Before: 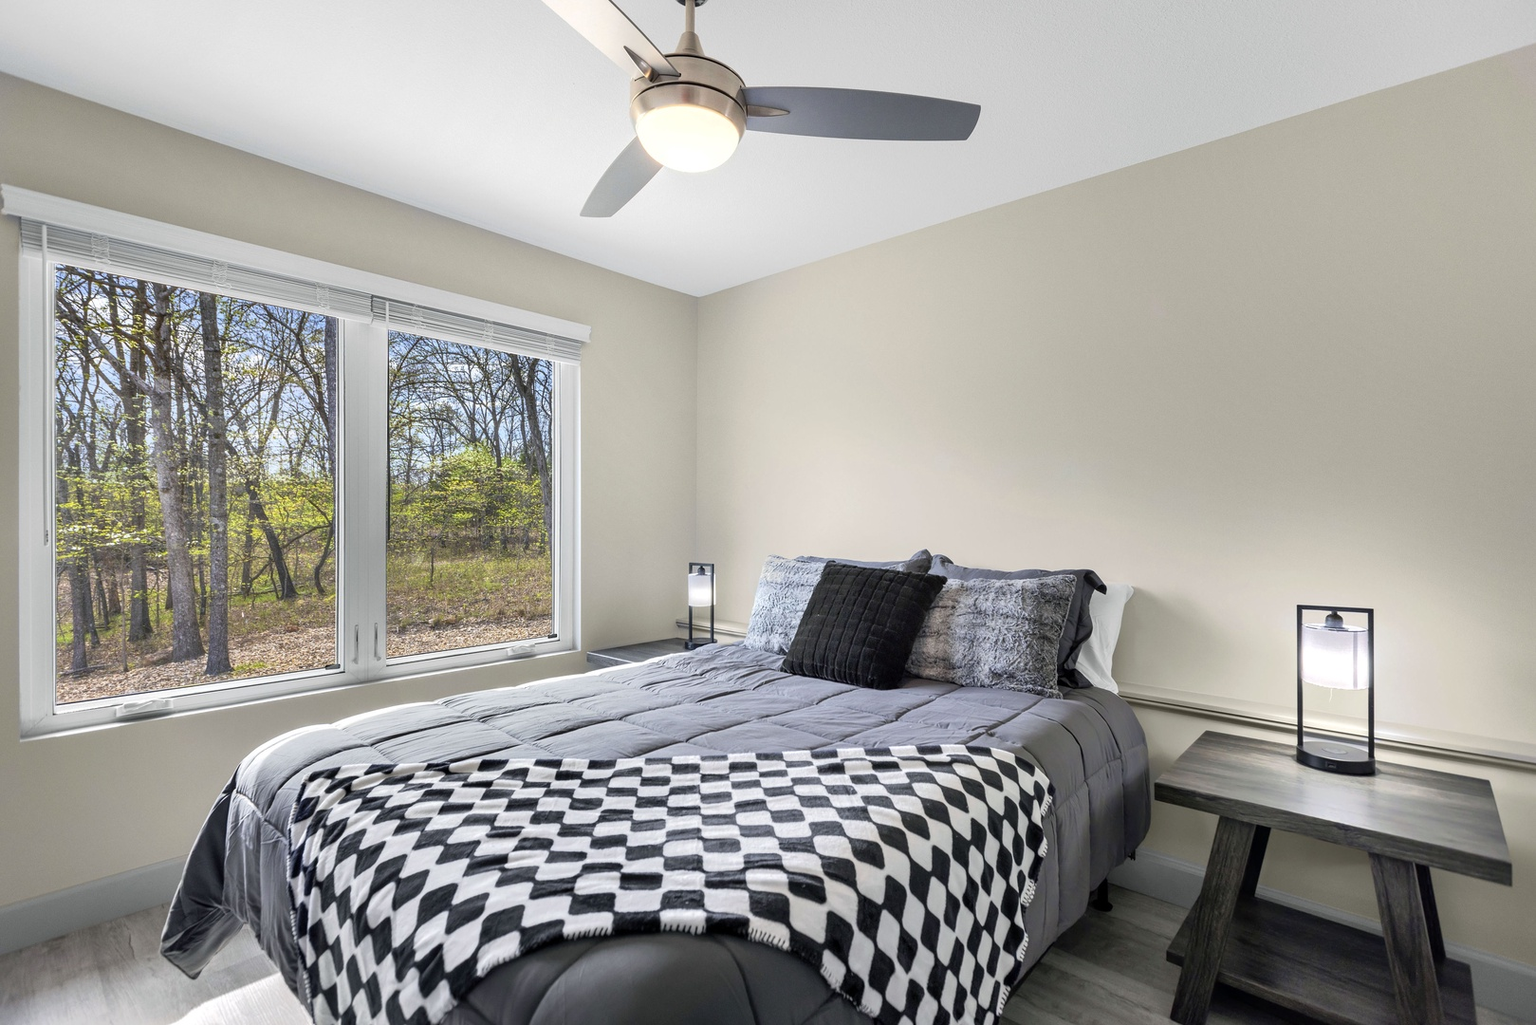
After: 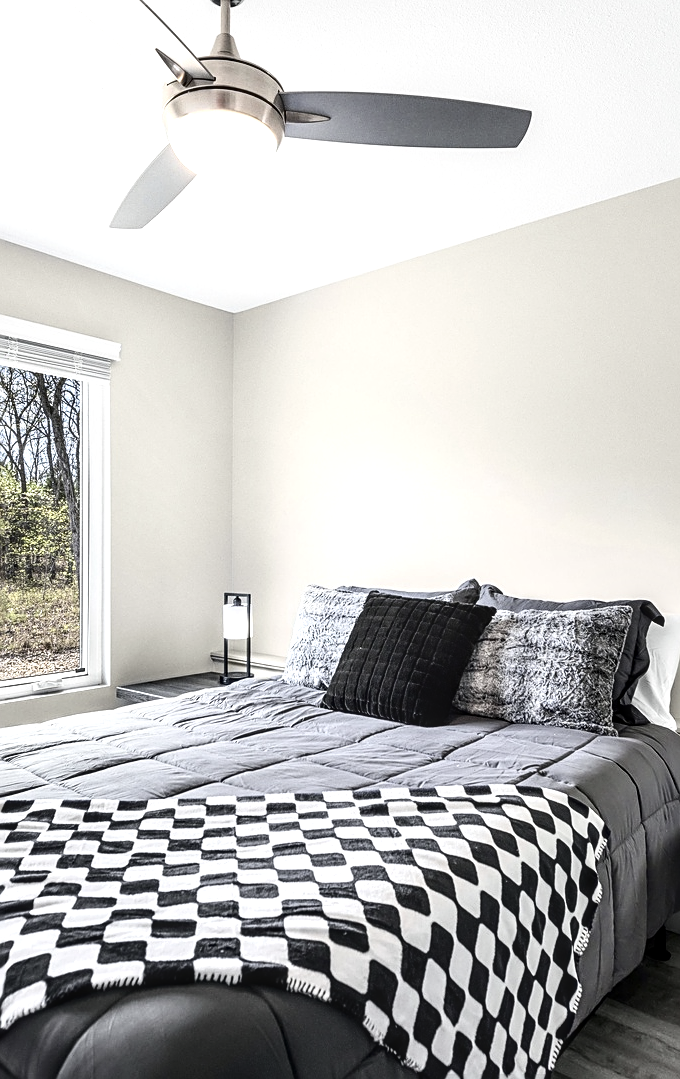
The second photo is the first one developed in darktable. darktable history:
crop: left 31.055%, right 26.938%
sharpen: on, module defaults
tone equalizer: -8 EV -0.406 EV, -7 EV -0.399 EV, -6 EV -0.301 EV, -5 EV -0.197 EV, -3 EV 0.195 EV, -2 EV 0.344 EV, -1 EV 0.399 EV, +0 EV 0.429 EV
contrast brightness saturation: contrast 0.201, brightness -0.112, saturation 0.099
exposure: exposure 0.2 EV, compensate exposure bias true, compensate highlight preservation false
color correction: highlights b* 0.029, saturation 0.521
local contrast: detail 130%
